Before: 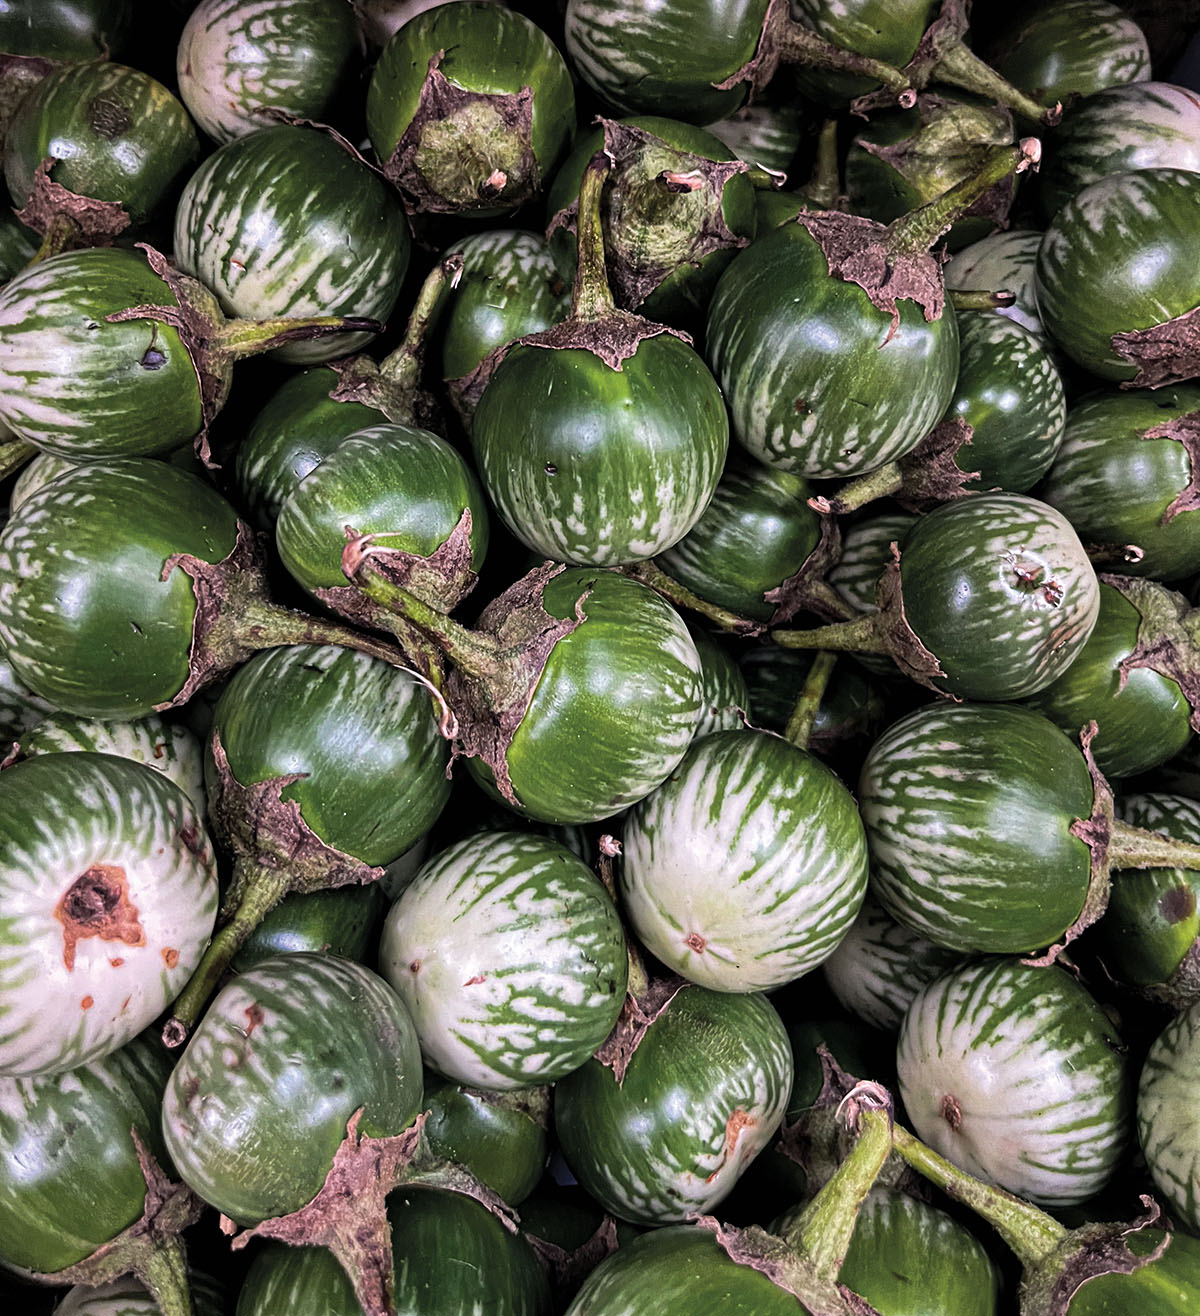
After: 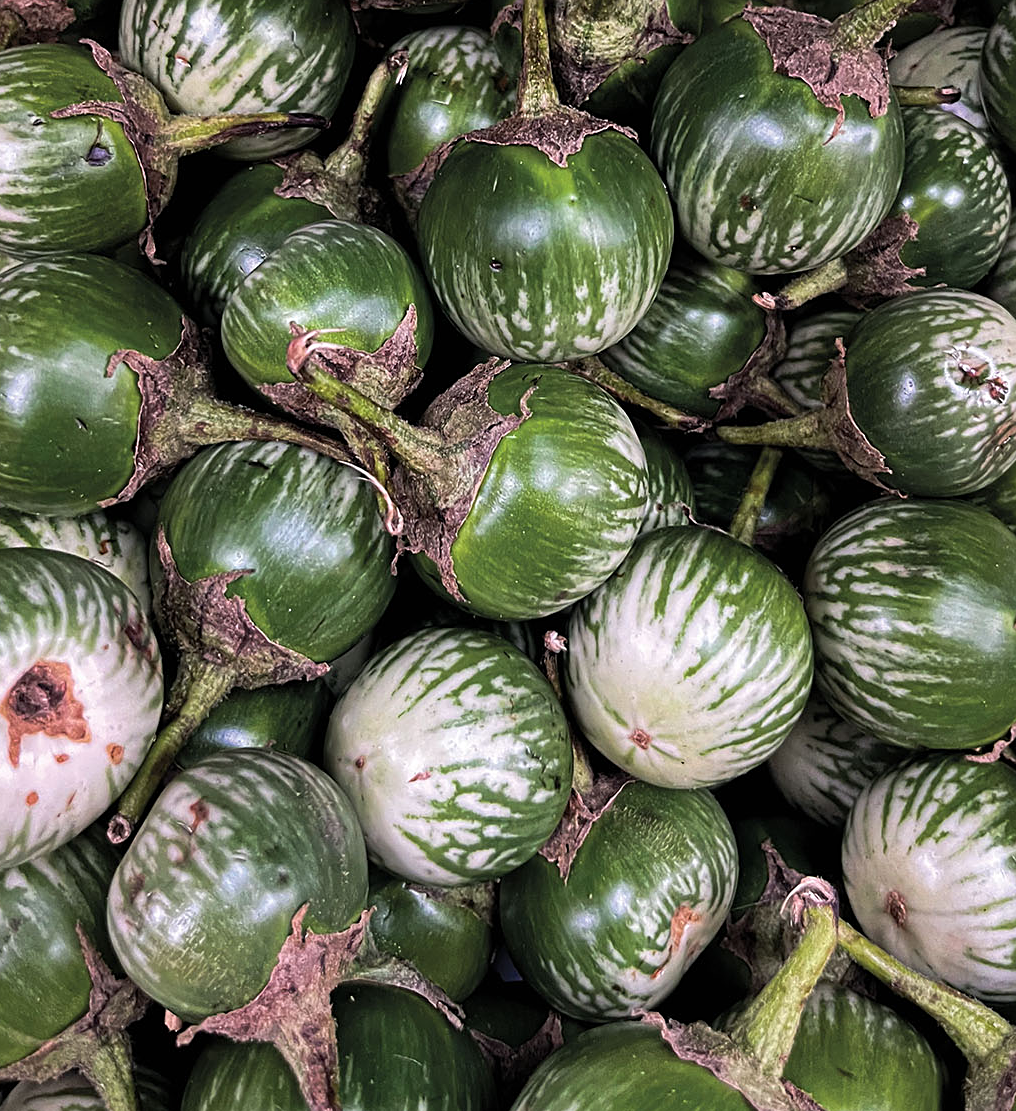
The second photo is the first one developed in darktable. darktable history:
sharpen: amount 0.204
crop and rotate: left 4.611%, top 15.52%, right 10.686%
